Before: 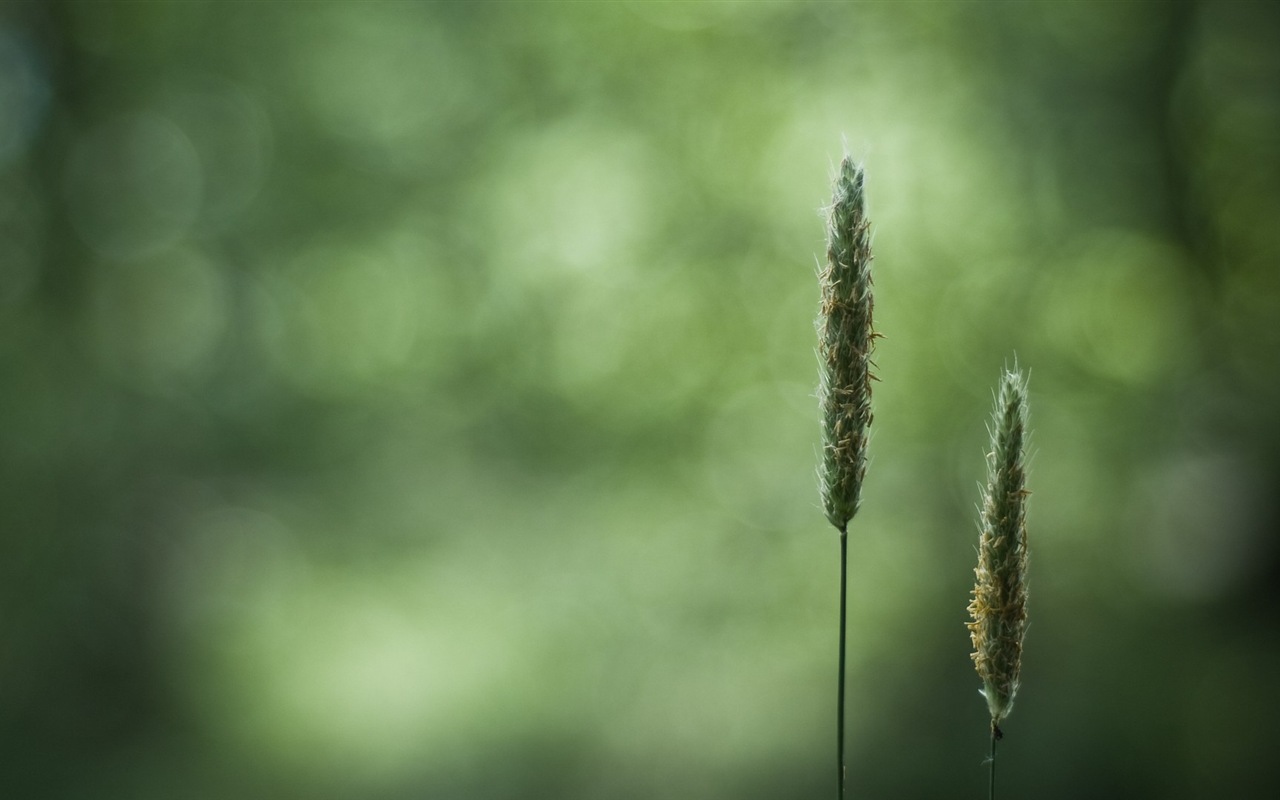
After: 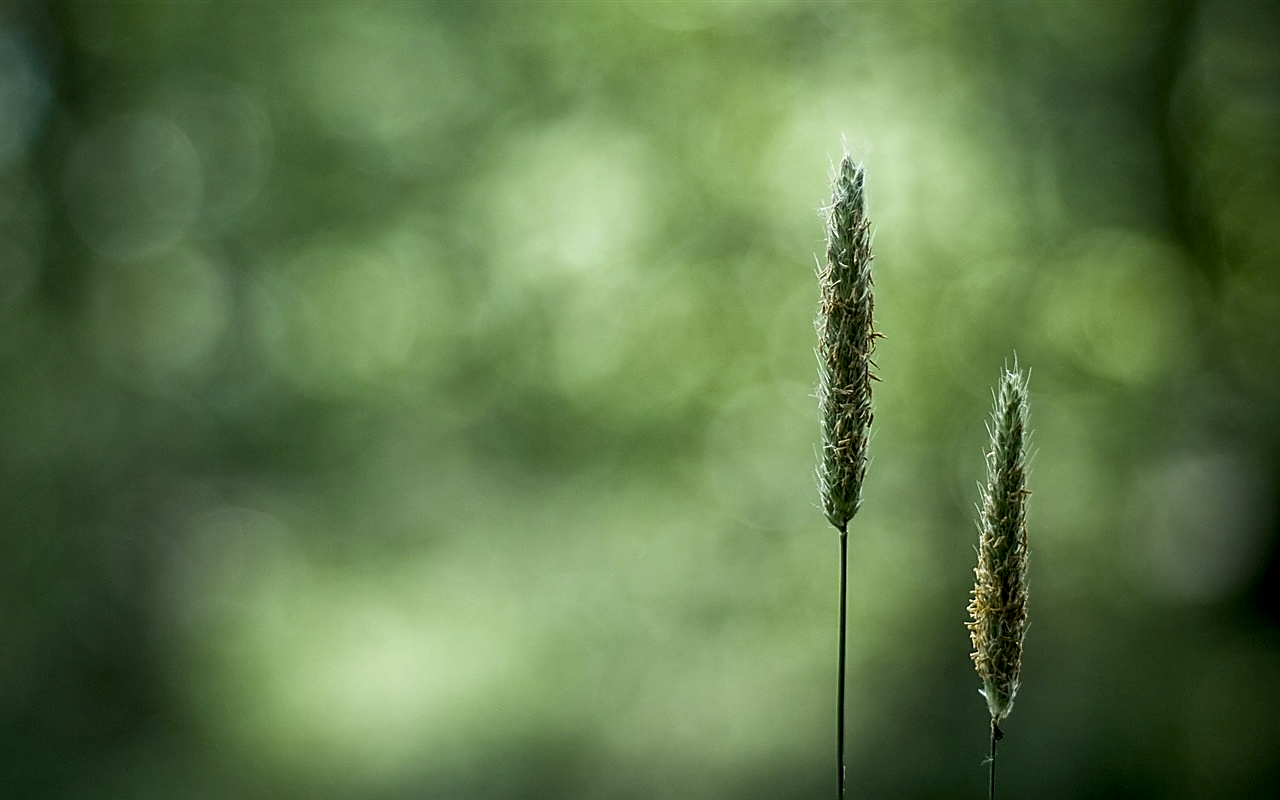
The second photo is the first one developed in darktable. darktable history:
sharpen: radius 1.646, amount 1.292
local contrast: detail 130%
exposure: black level correction 0.007, compensate highlight preservation false
